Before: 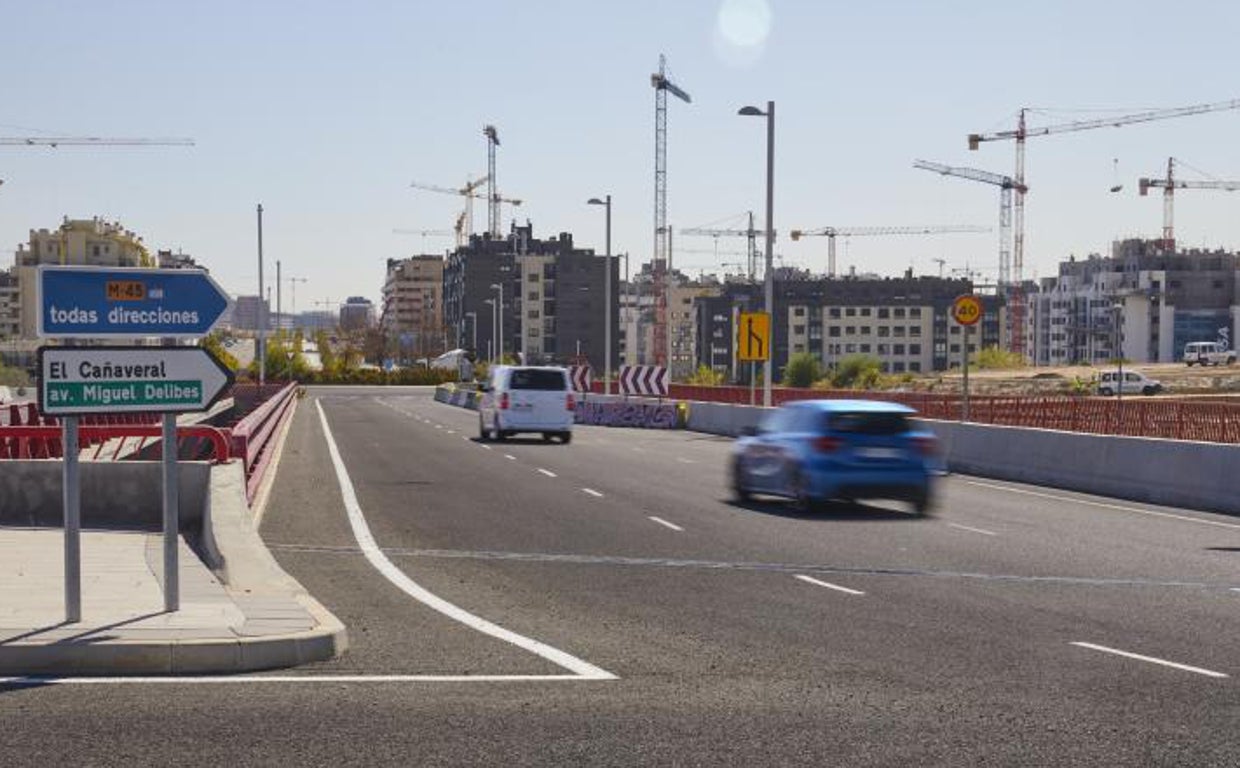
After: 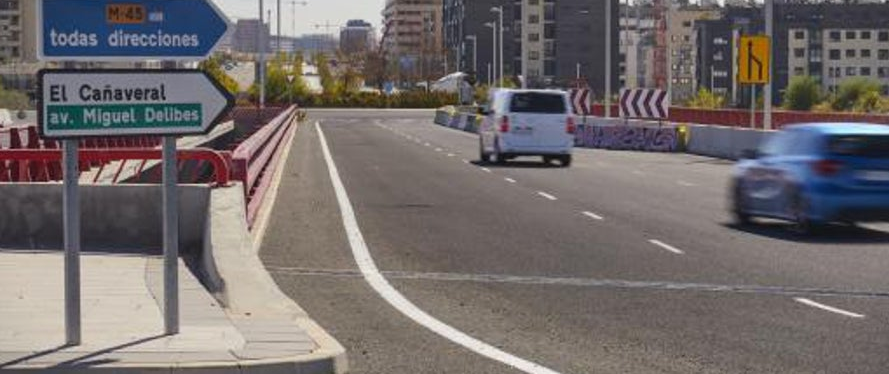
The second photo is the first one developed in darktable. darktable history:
vignetting: fall-off start 100.78%, width/height ratio 1.32
crop: top 36.072%, right 28.237%, bottom 15.112%
